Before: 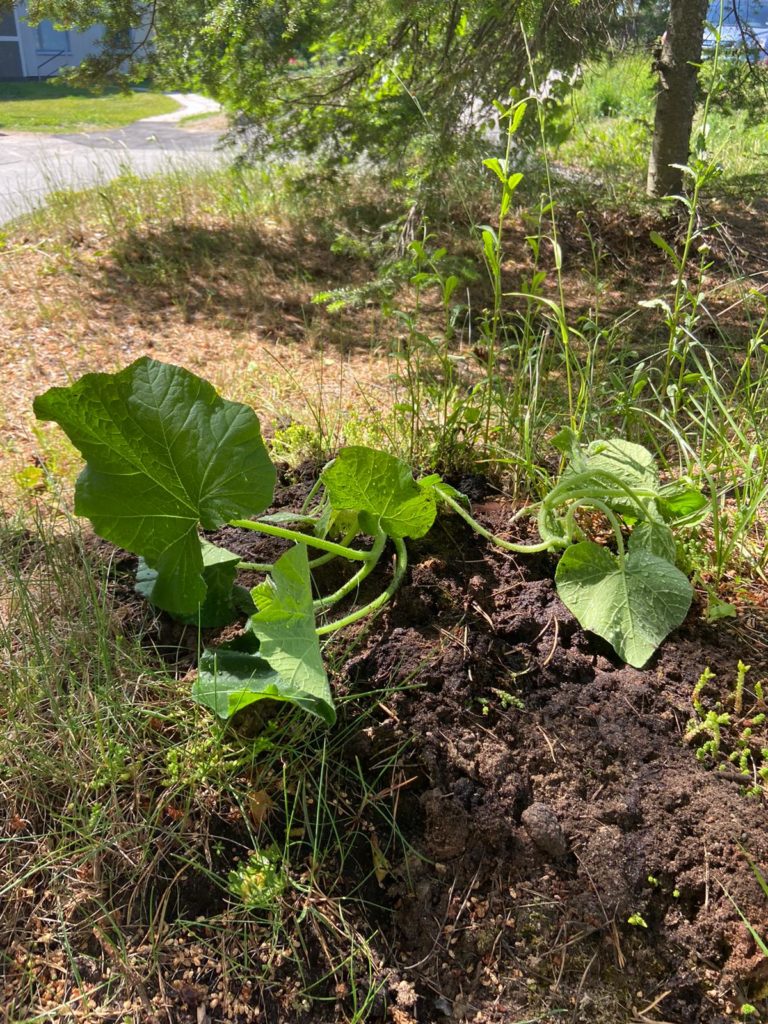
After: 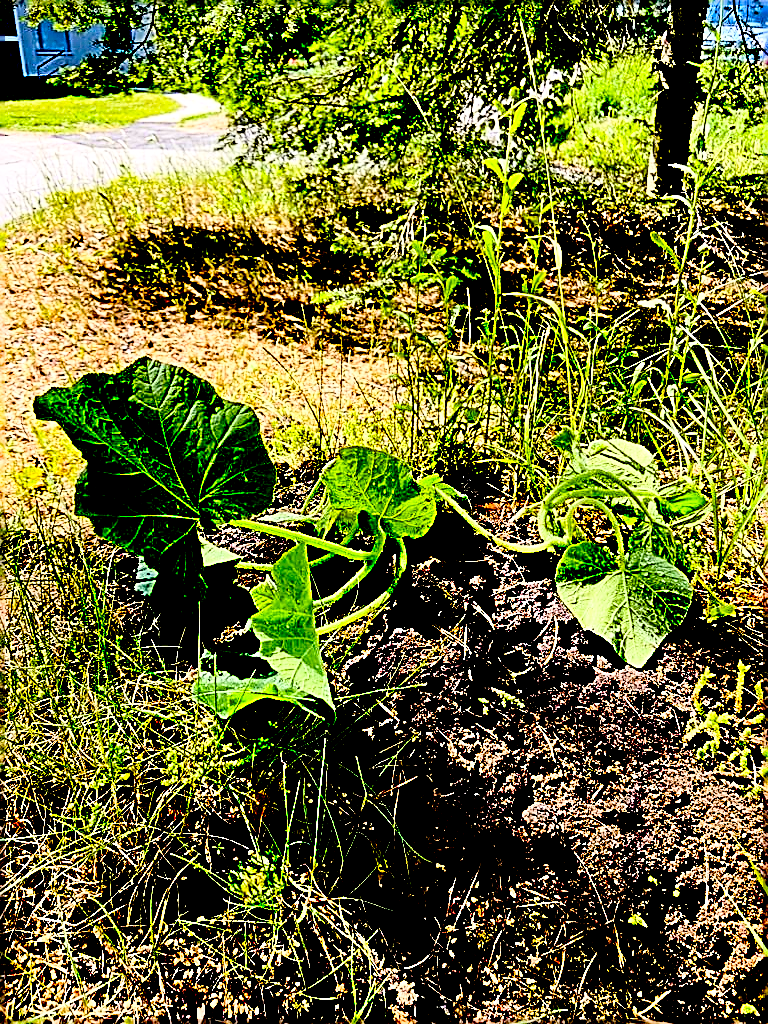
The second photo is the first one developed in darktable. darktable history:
local contrast: highlights 100%, shadows 100%, detail 120%, midtone range 0.2
sharpen: amount 2
exposure: black level correction 0.1, exposure -0.092 EV, compensate highlight preservation false
base curve: curves: ch0 [(0, 0) (0.018, 0.026) (0.143, 0.37) (0.33, 0.731) (0.458, 0.853) (0.735, 0.965) (0.905, 0.986) (1, 1)]
